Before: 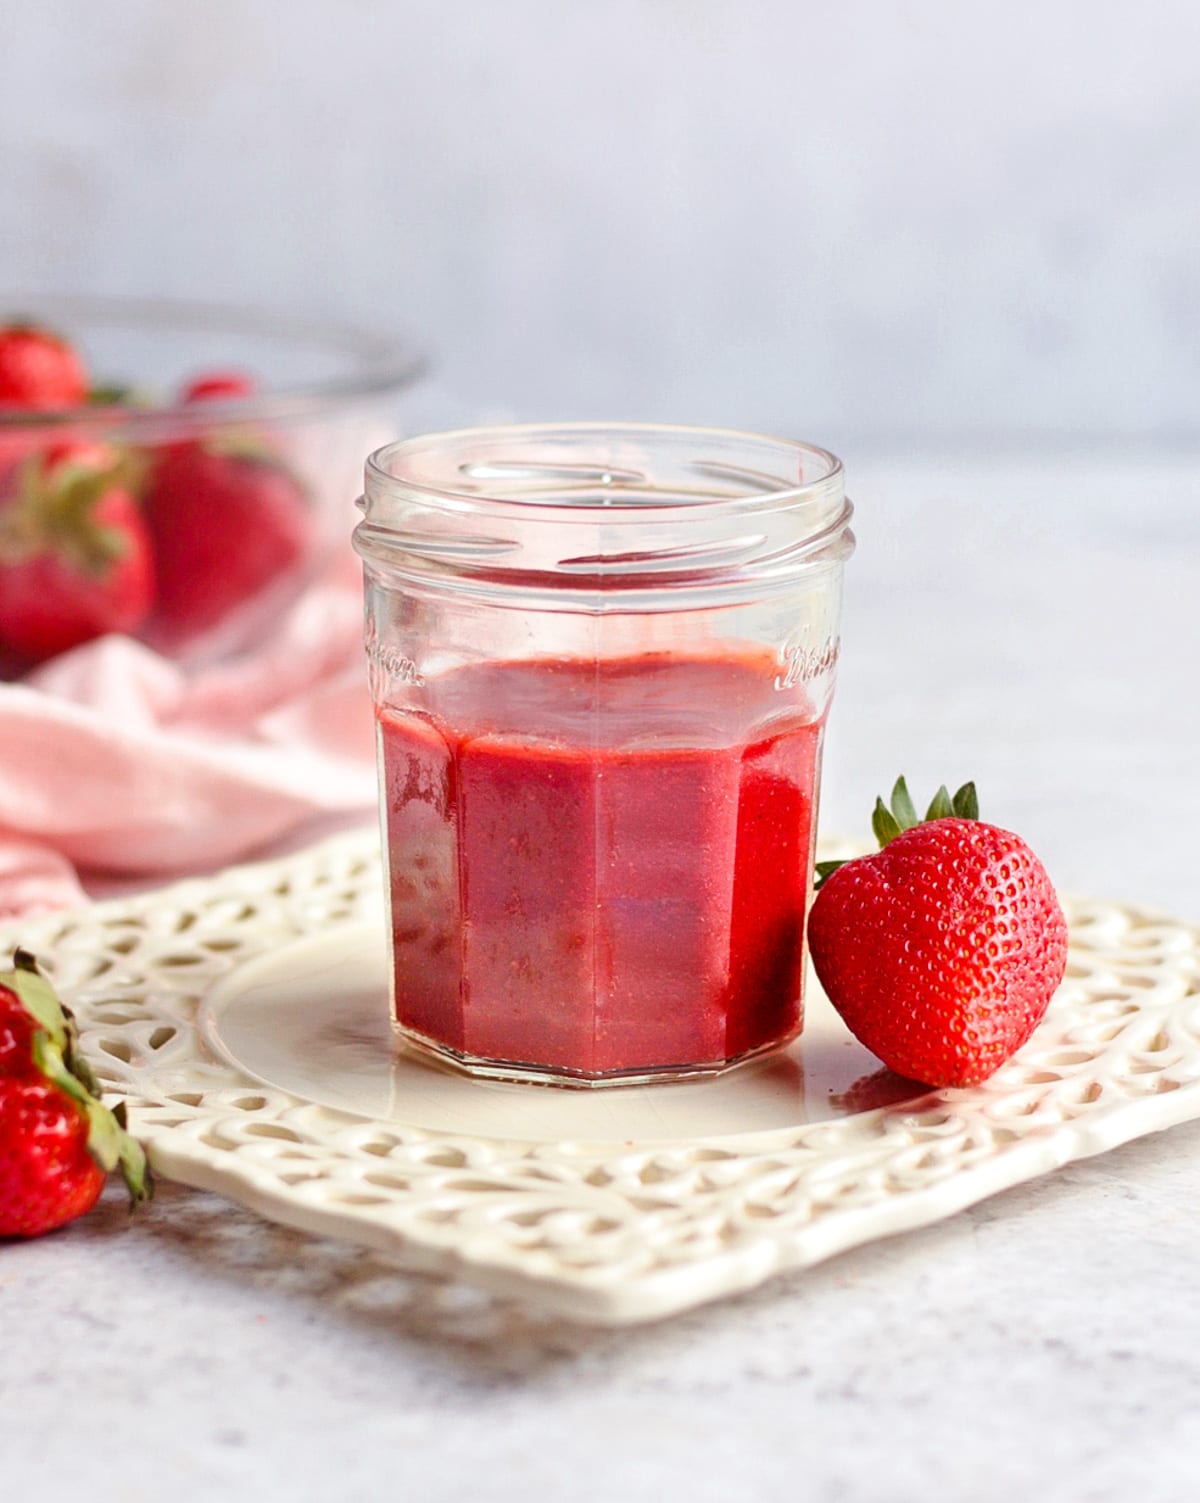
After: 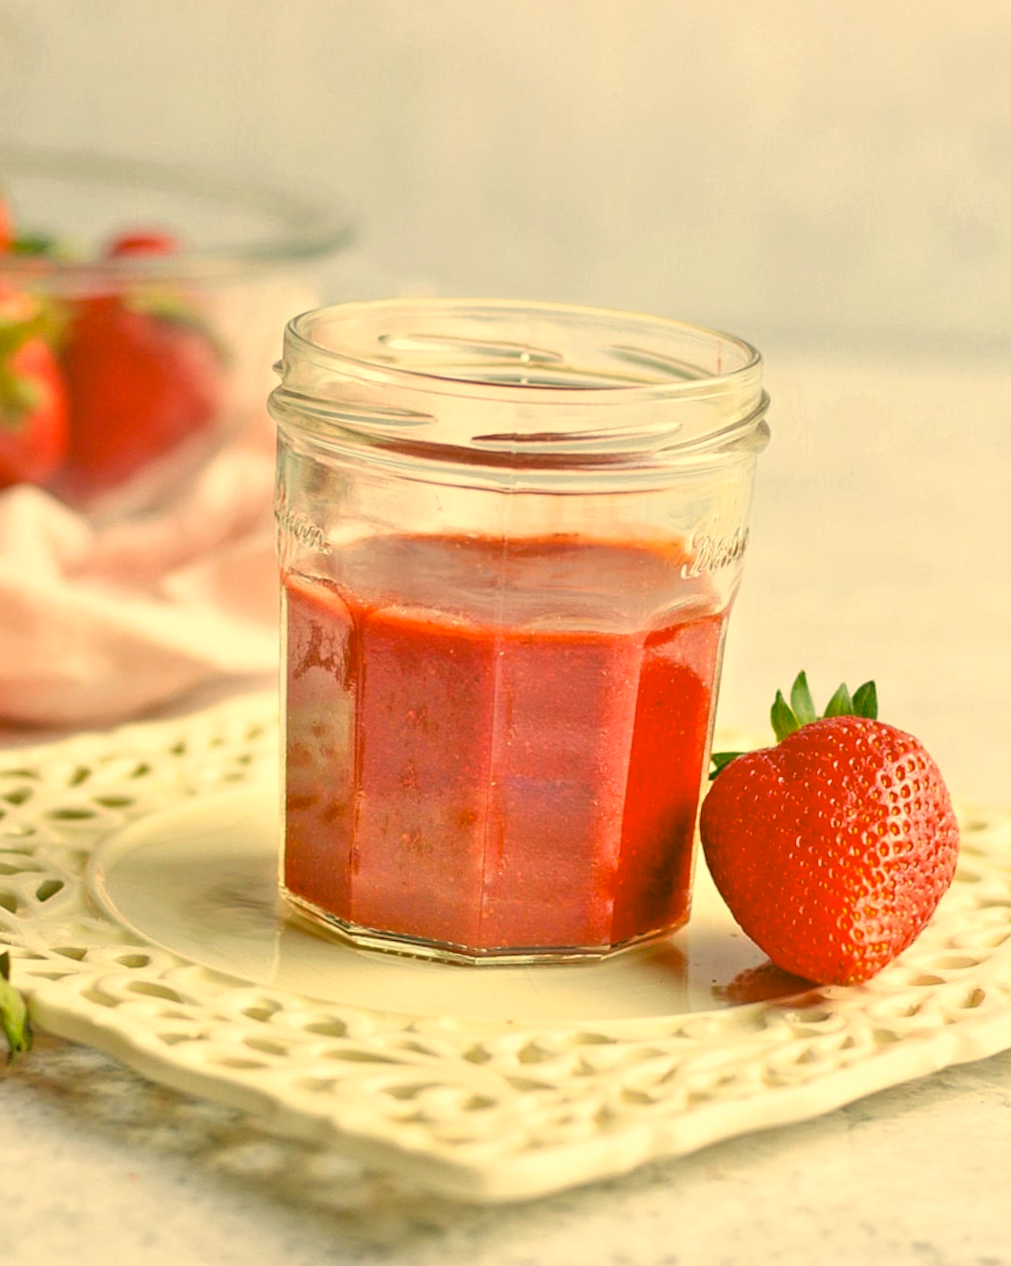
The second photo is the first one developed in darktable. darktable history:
crop and rotate: angle -3.27°, left 5.211%, top 5.211%, right 4.607%, bottom 4.607%
tone equalizer: -7 EV 0.15 EV, -6 EV 0.6 EV, -5 EV 1.15 EV, -4 EV 1.33 EV, -3 EV 1.15 EV, -2 EV 0.6 EV, -1 EV 0.15 EV, mask exposure compensation -0.5 EV
color correction: highlights a* 5.62, highlights b* 33.57, shadows a* -25.86, shadows b* 4.02
